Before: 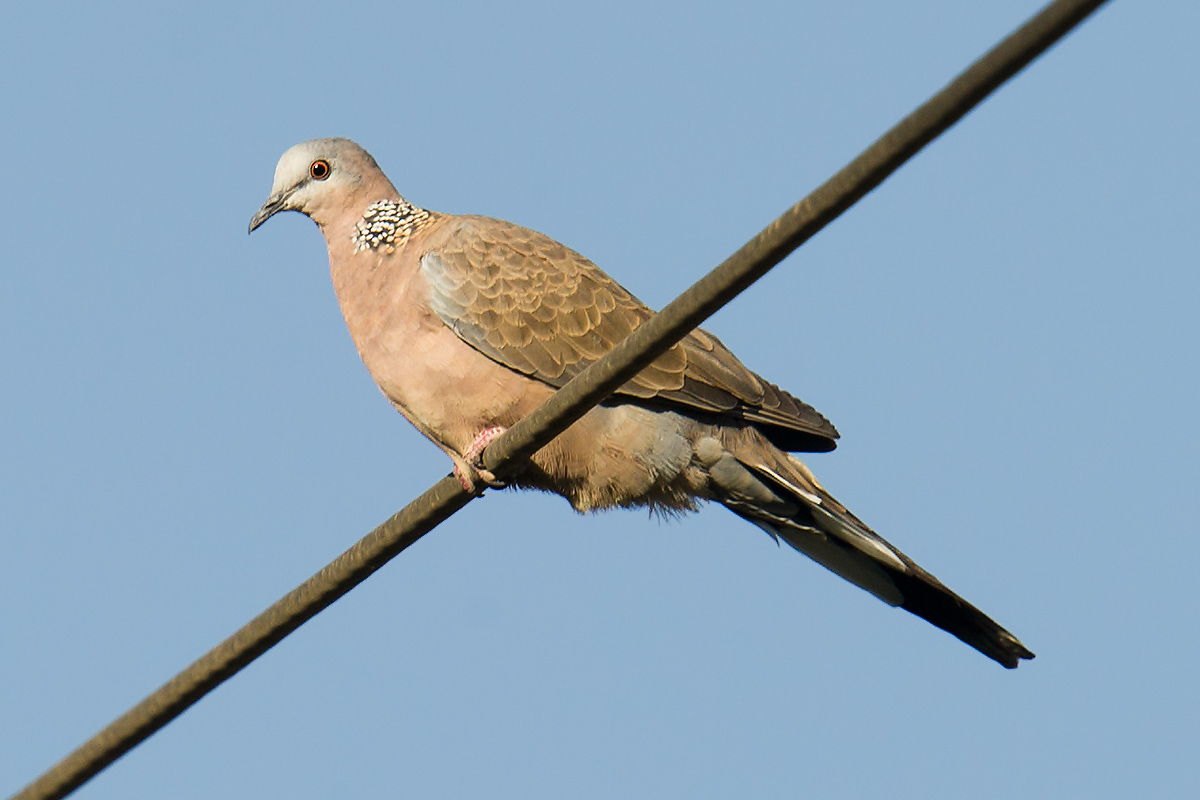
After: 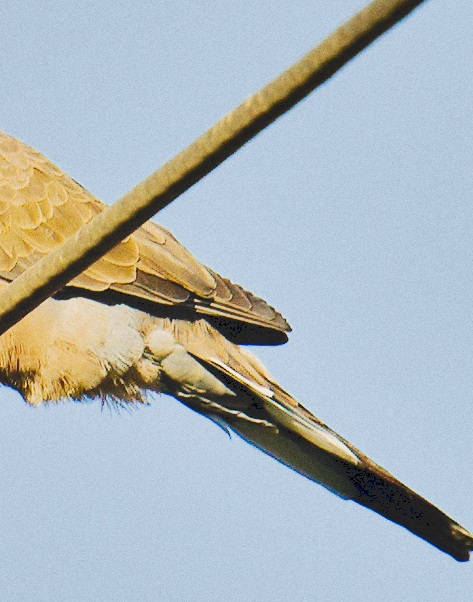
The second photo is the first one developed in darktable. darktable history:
shadows and highlights: soften with gaussian
crop: left 45.721%, top 13.393%, right 14.118%, bottom 10.01%
filmic rgb: middle gray luminance 3.44%, black relative exposure -5.92 EV, white relative exposure 6.33 EV, threshold 6 EV, dynamic range scaling 22.4%, target black luminance 0%, hardness 2.33, latitude 45.85%, contrast 0.78, highlights saturation mix 100%, shadows ↔ highlights balance 0.033%, add noise in highlights 0, preserve chrominance max RGB, color science v3 (2019), use custom middle-gray values true, iterations of high-quality reconstruction 0, contrast in highlights soft, enable highlight reconstruction true
tone curve: curves: ch0 [(0, 0) (0.003, 0.19) (0.011, 0.192) (0.025, 0.192) (0.044, 0.194) (0.069, 0.196) (0.1, 0.197) (0.136, 0.198) (0.177, 0.216) (0.224, 0.236) (0.277, 0.269) (0.335, 0.331) (0.399, 0.418) (0.468, 0.515) (0.543, 0.621) (0.623, 0.725) (0.709, 0.804) (0.801, 0.859) (0.898, 0.913) (1, 1)], preserve colors none
grain: coarseness 3.21 ISO
